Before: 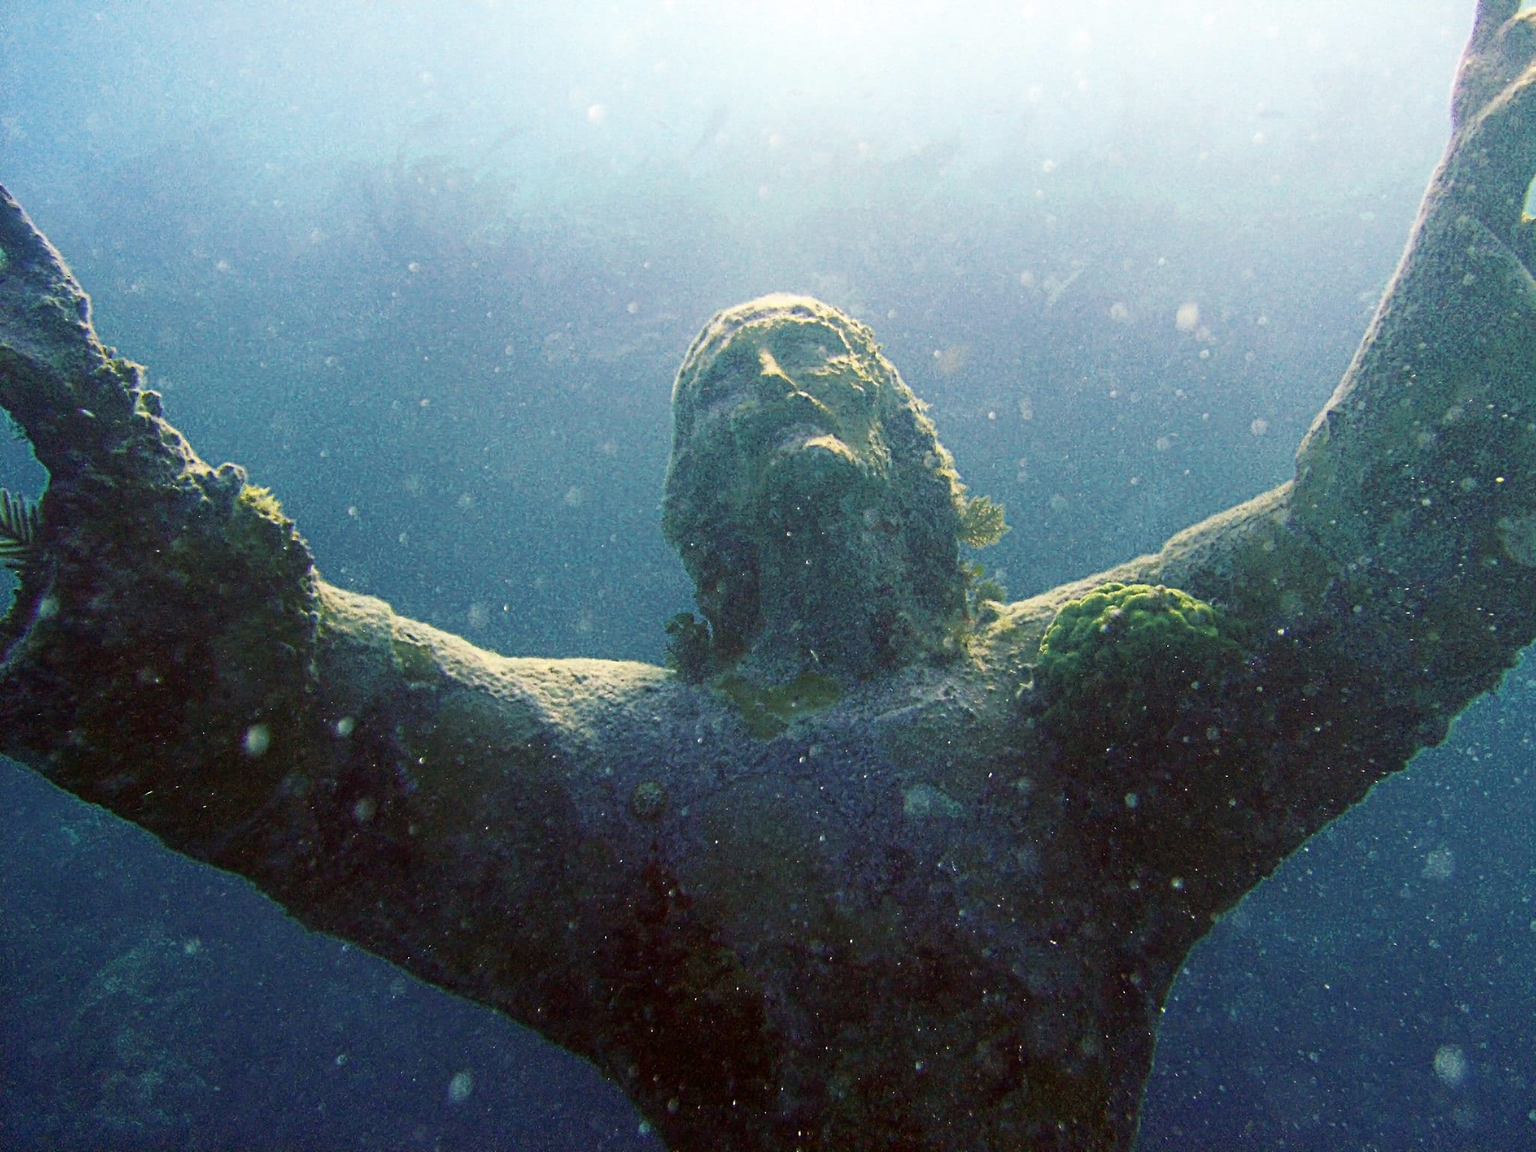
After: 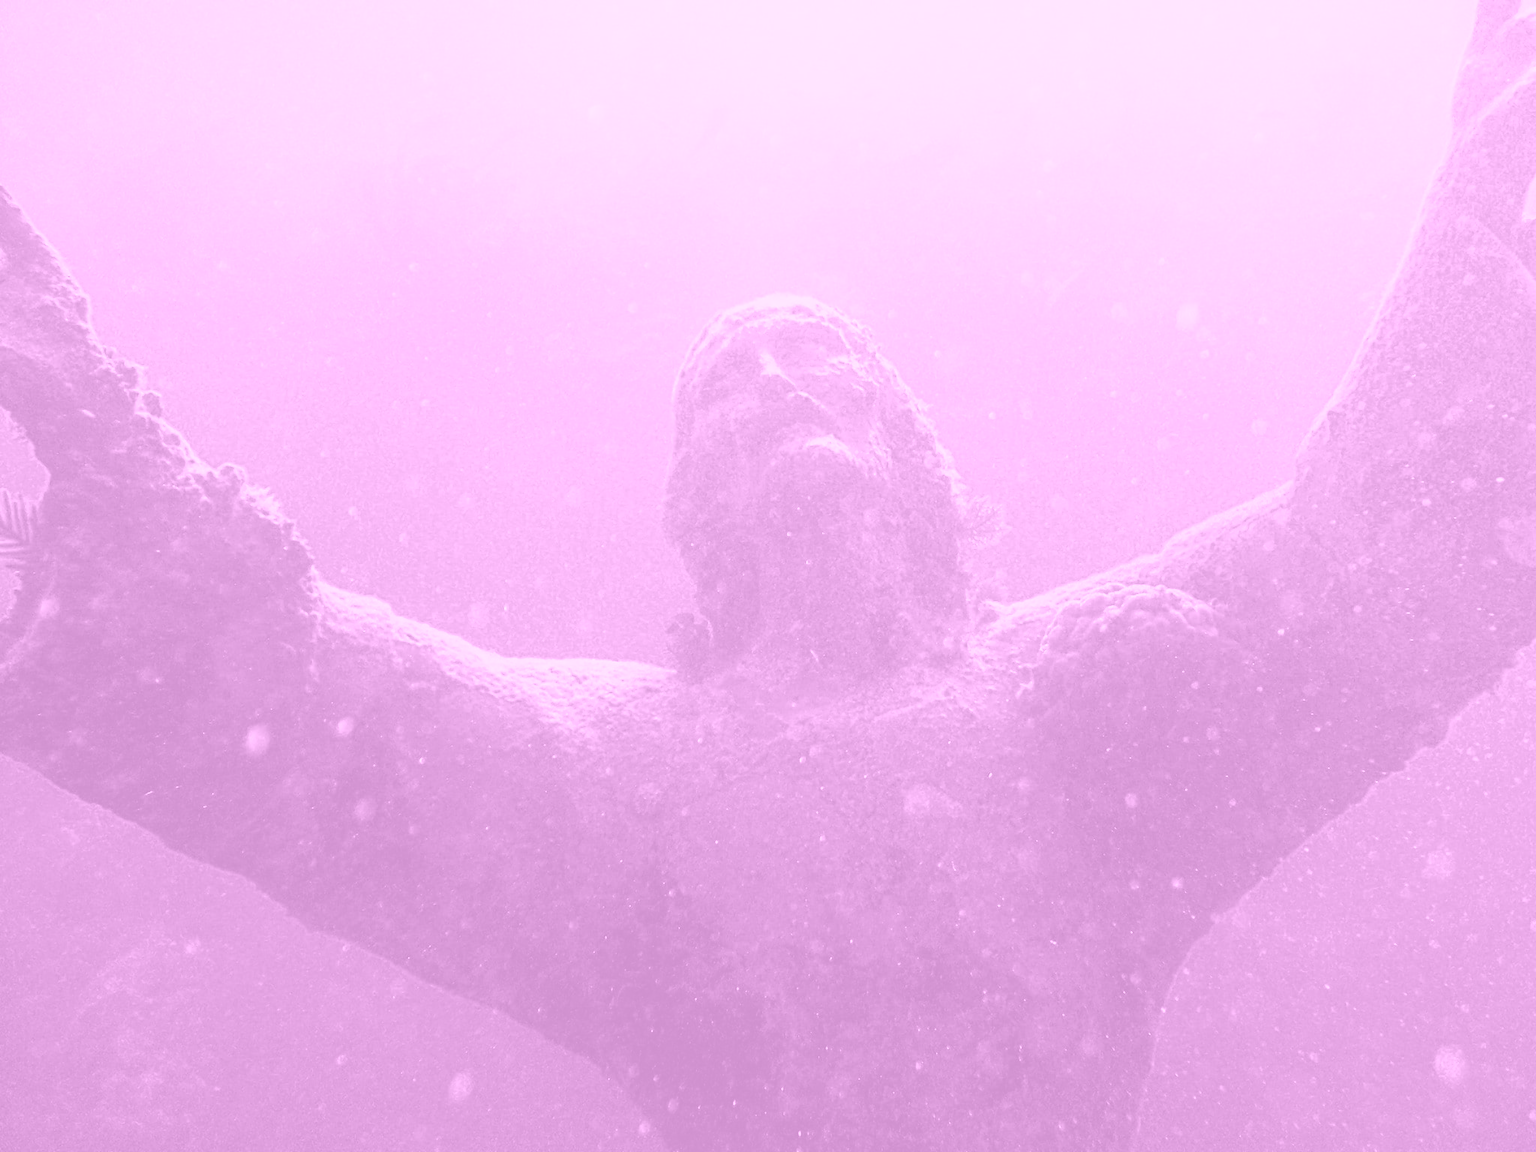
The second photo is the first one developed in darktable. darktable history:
local contrast: on, module defaults
colorize: hue 331.2°, saturation 75%, source mix 30.28%, lightness 70.52%, version 1
